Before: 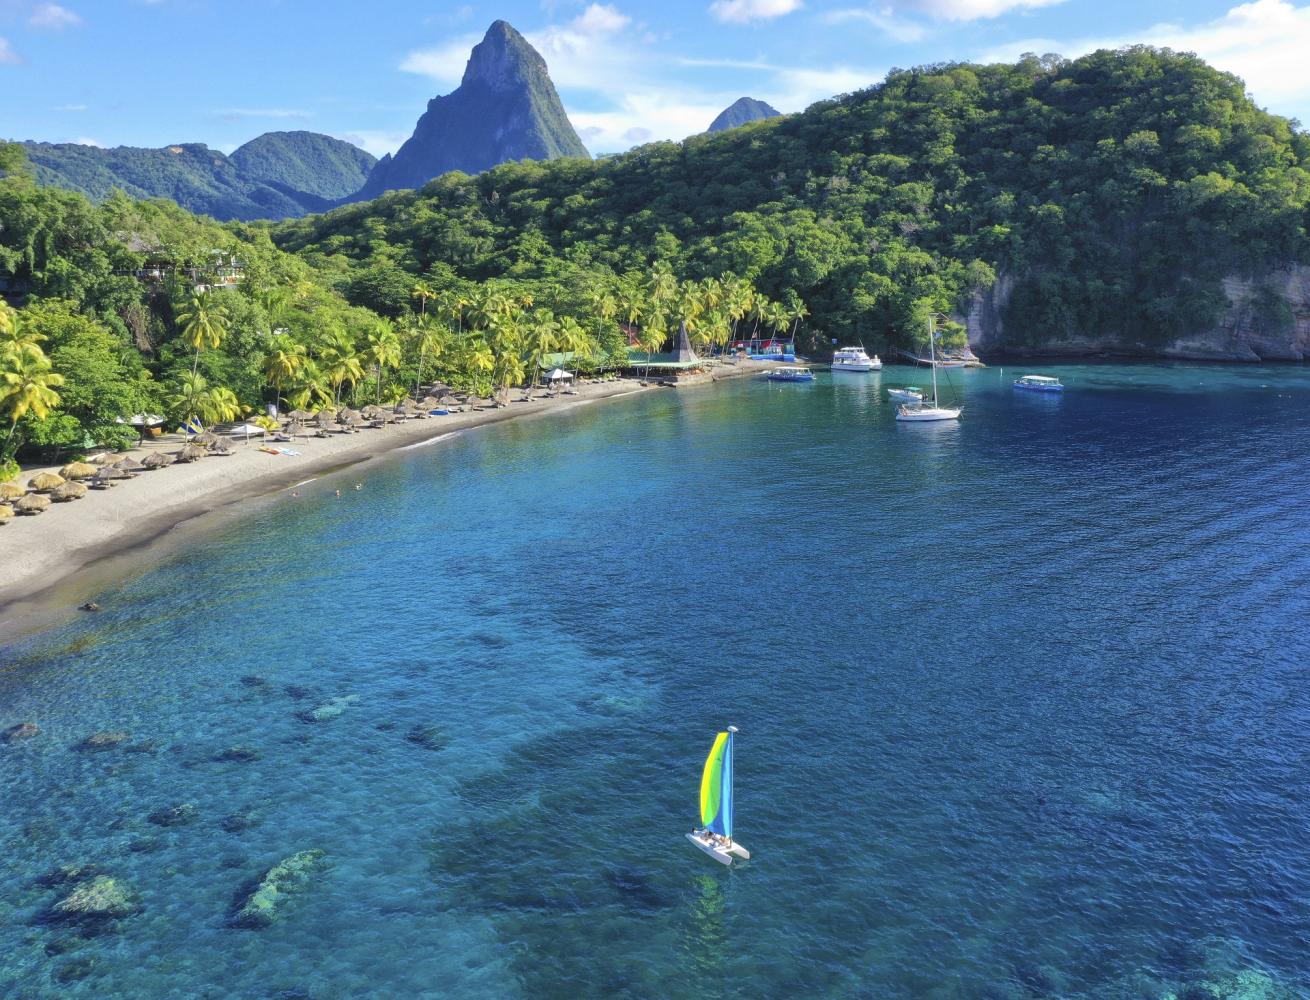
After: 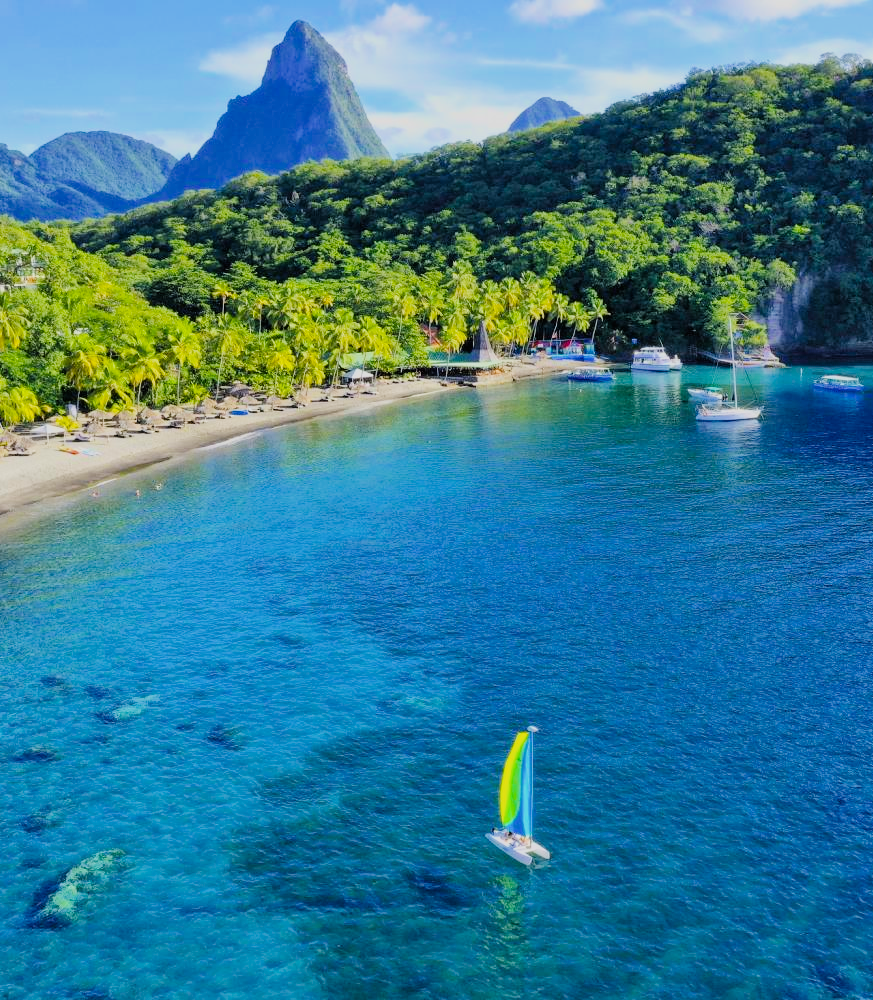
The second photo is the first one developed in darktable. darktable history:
crop and rotate: left 15.304%, right 18.001%
tone curve: curves: ch0 [(0, 0) (0.004, 0.001) (0.133, 0.112) (0.325, 0.362) (0.832, 0.893) (1, 1)], preserve colors none
filmic rgb: black relative exposure -6.08 EV, white relative exposure 6.98 EV, hardness 2.28, color science v6 (2022)
color balance rgb: perceptual saturation grading › global saturation 29.517%, global vibrance 20%
